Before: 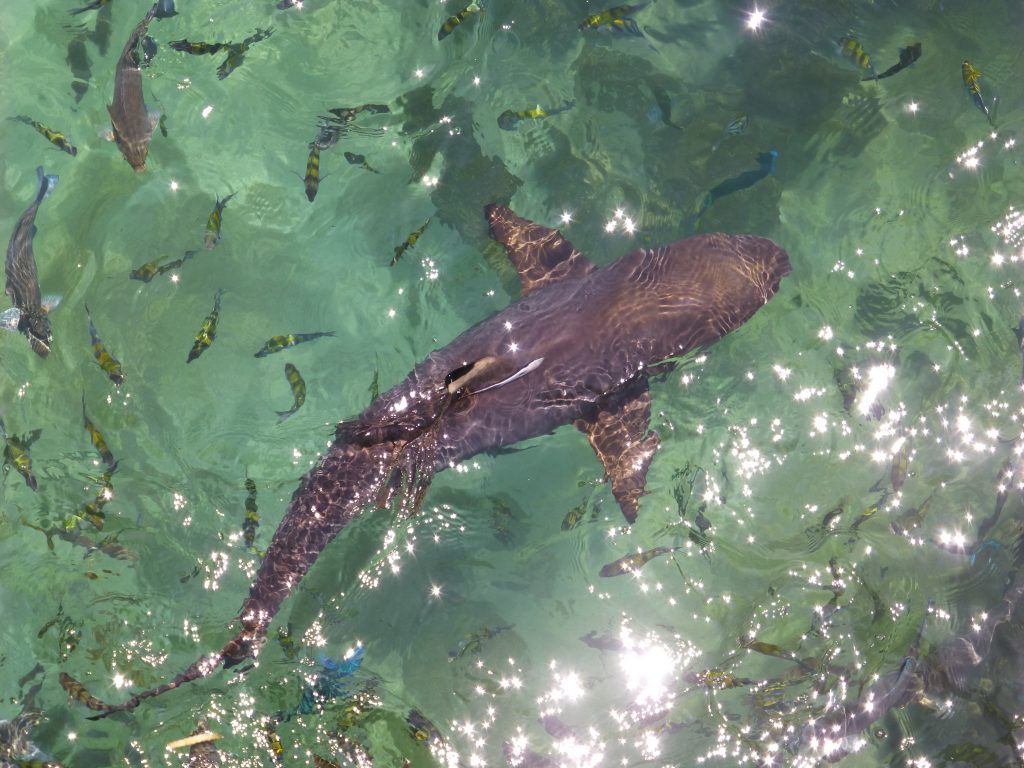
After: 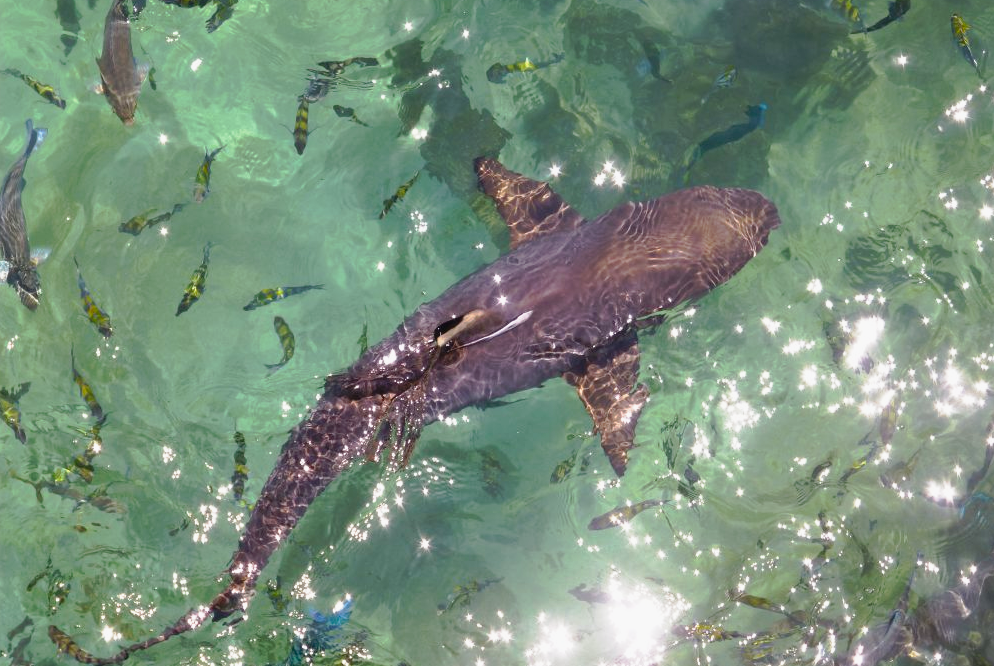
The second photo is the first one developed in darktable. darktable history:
crop: left 1.126%, top 6.201%, right 1.746%, bottom 6.952%
tone curve: curves: ch0 [(0, 0) (0.105, 0.068) (0.195, 0.162) (0.283, 0.283) (0.384, 0.404) (0.485, 0.531) (0.638, 0.681) (0.795, 0.879) (1, 0.977)]; ch1 [(0, 0) (0.161, 0.092) (0.35, 0.33) (0.379, 0.401) (0.456, 0.469) (0.504, 0.498) (0.53, 0.532) (0.58, 0.619) (0.635, 0.671) (1, 1)]; ch2 [(0, 0) (0.371, 0.362) (0.437, 0.437) (0.483, 0.484) (0.53, 0.515) (0.56, 0.58) (0.622, 0.606) (1, 1)], preserve colors none
